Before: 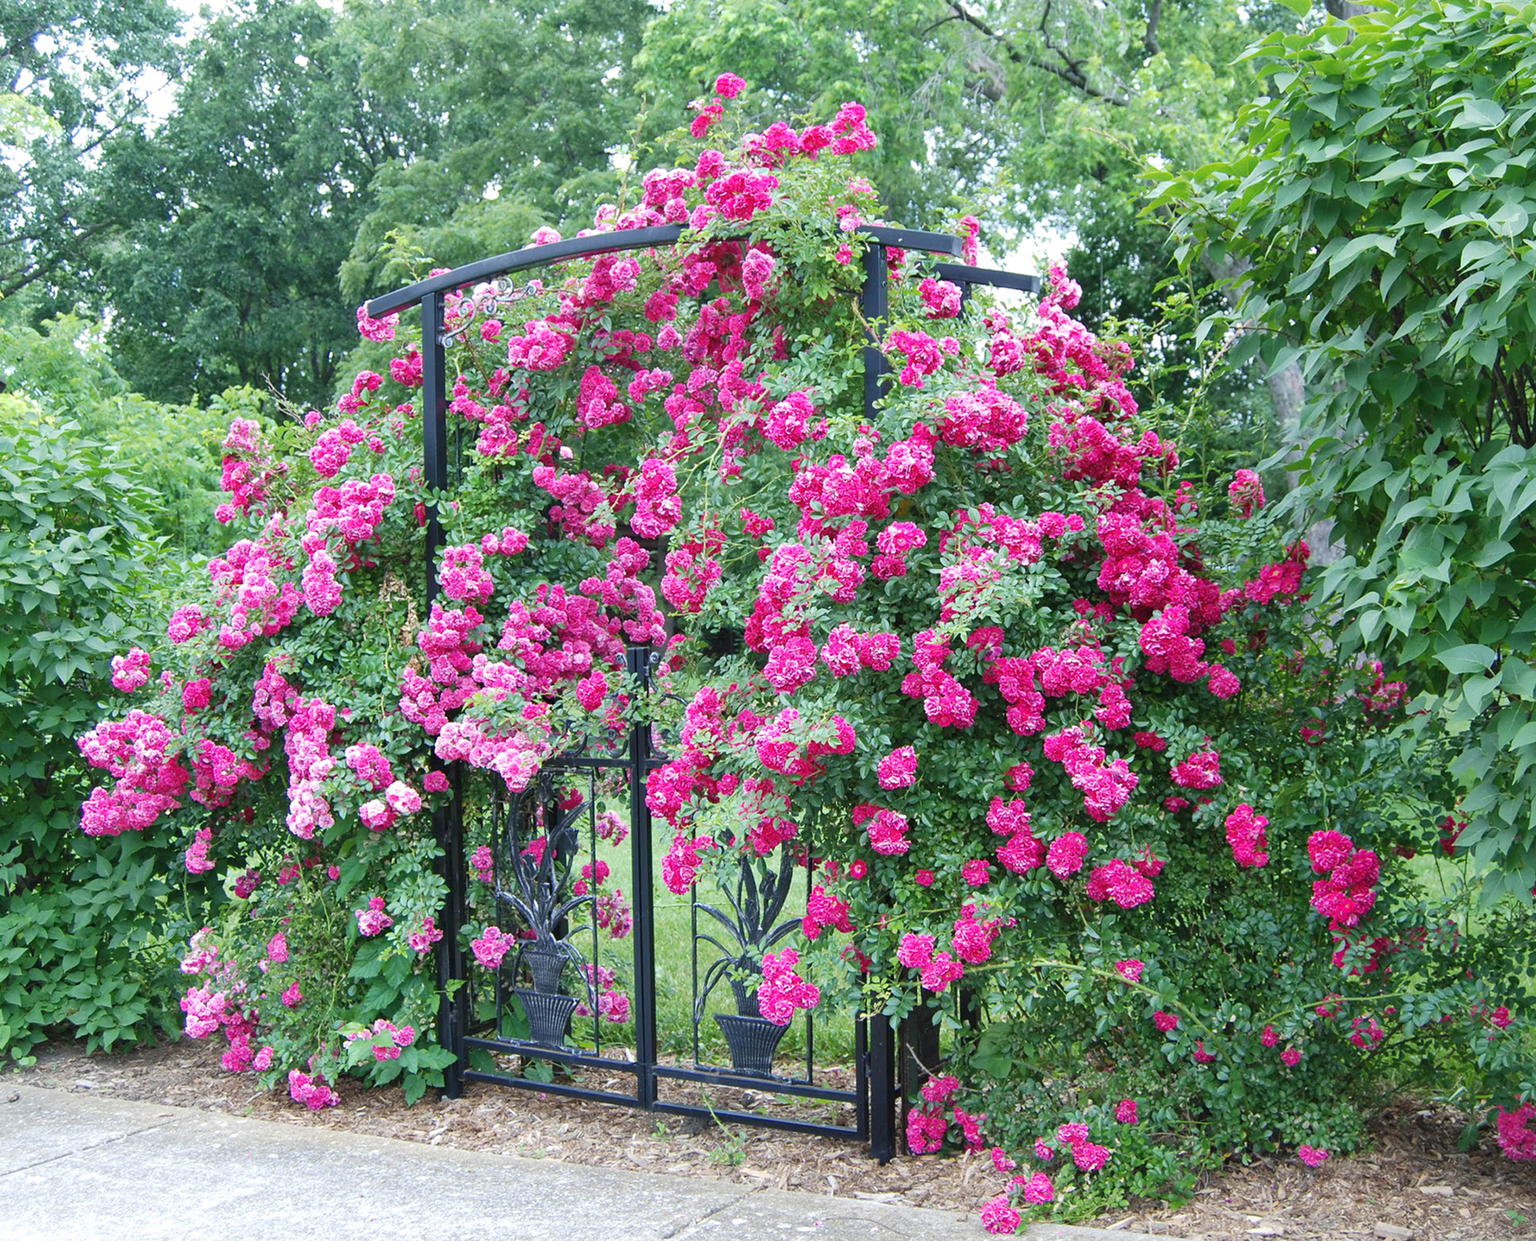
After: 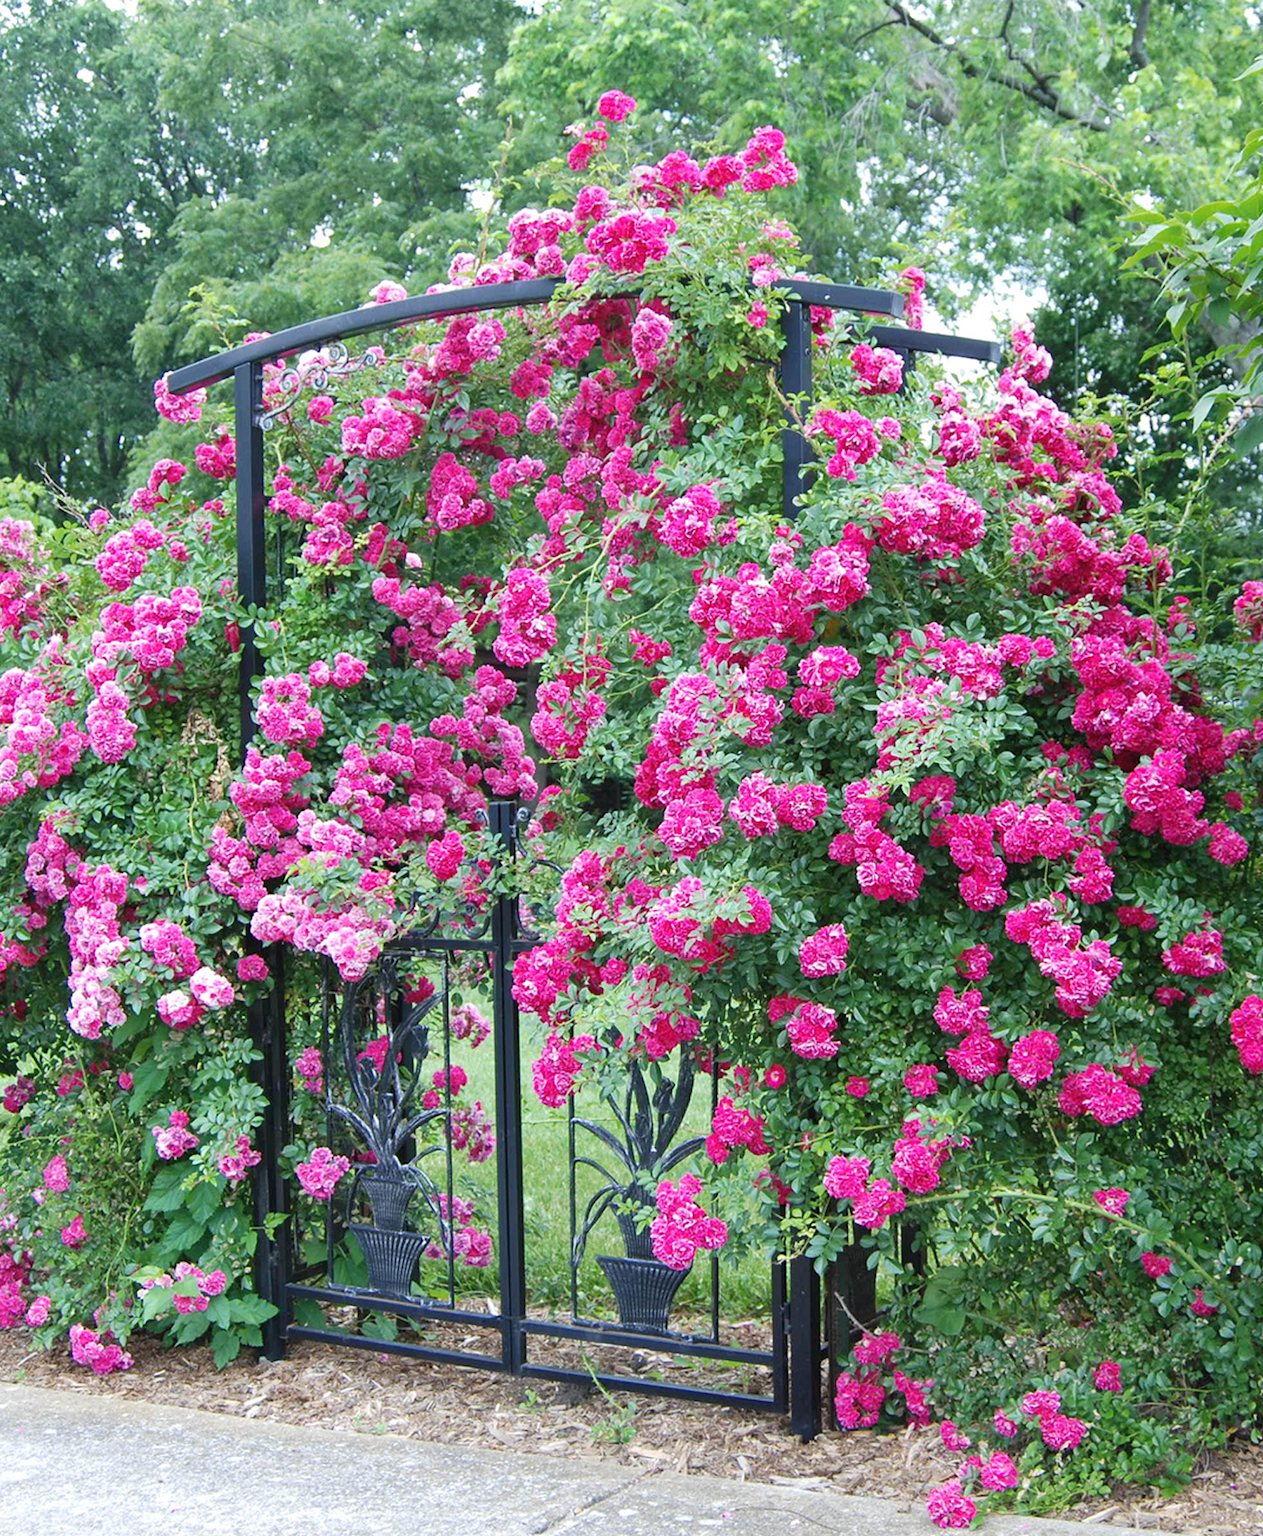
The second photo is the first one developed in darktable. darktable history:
crop and rotate: left 15.157%, right 18.388%
